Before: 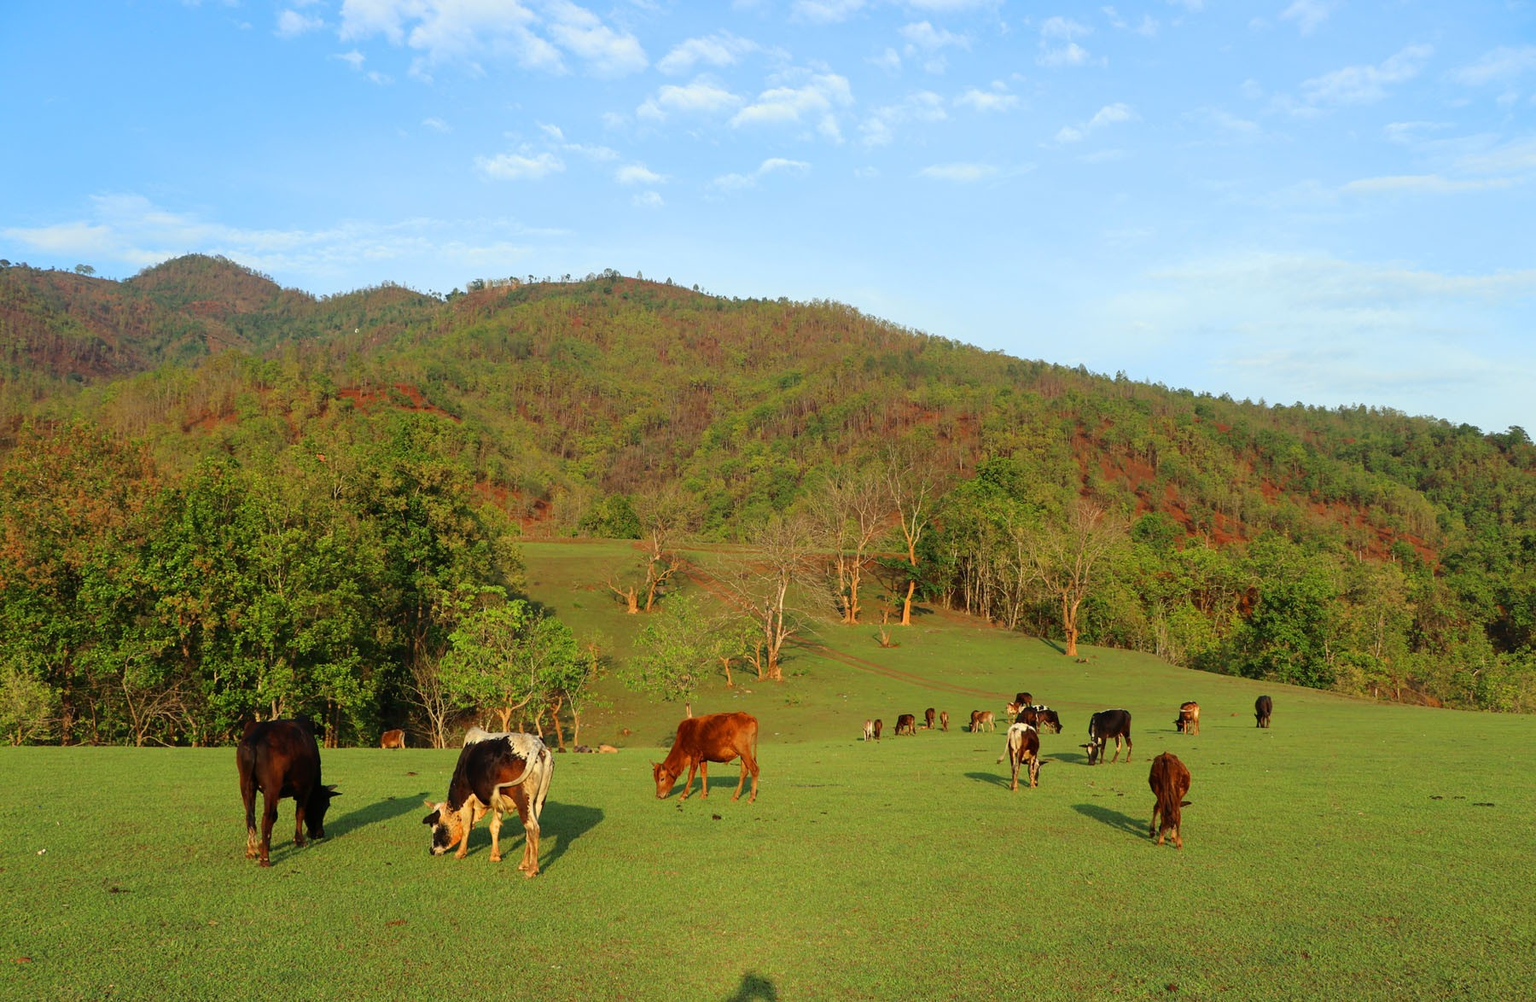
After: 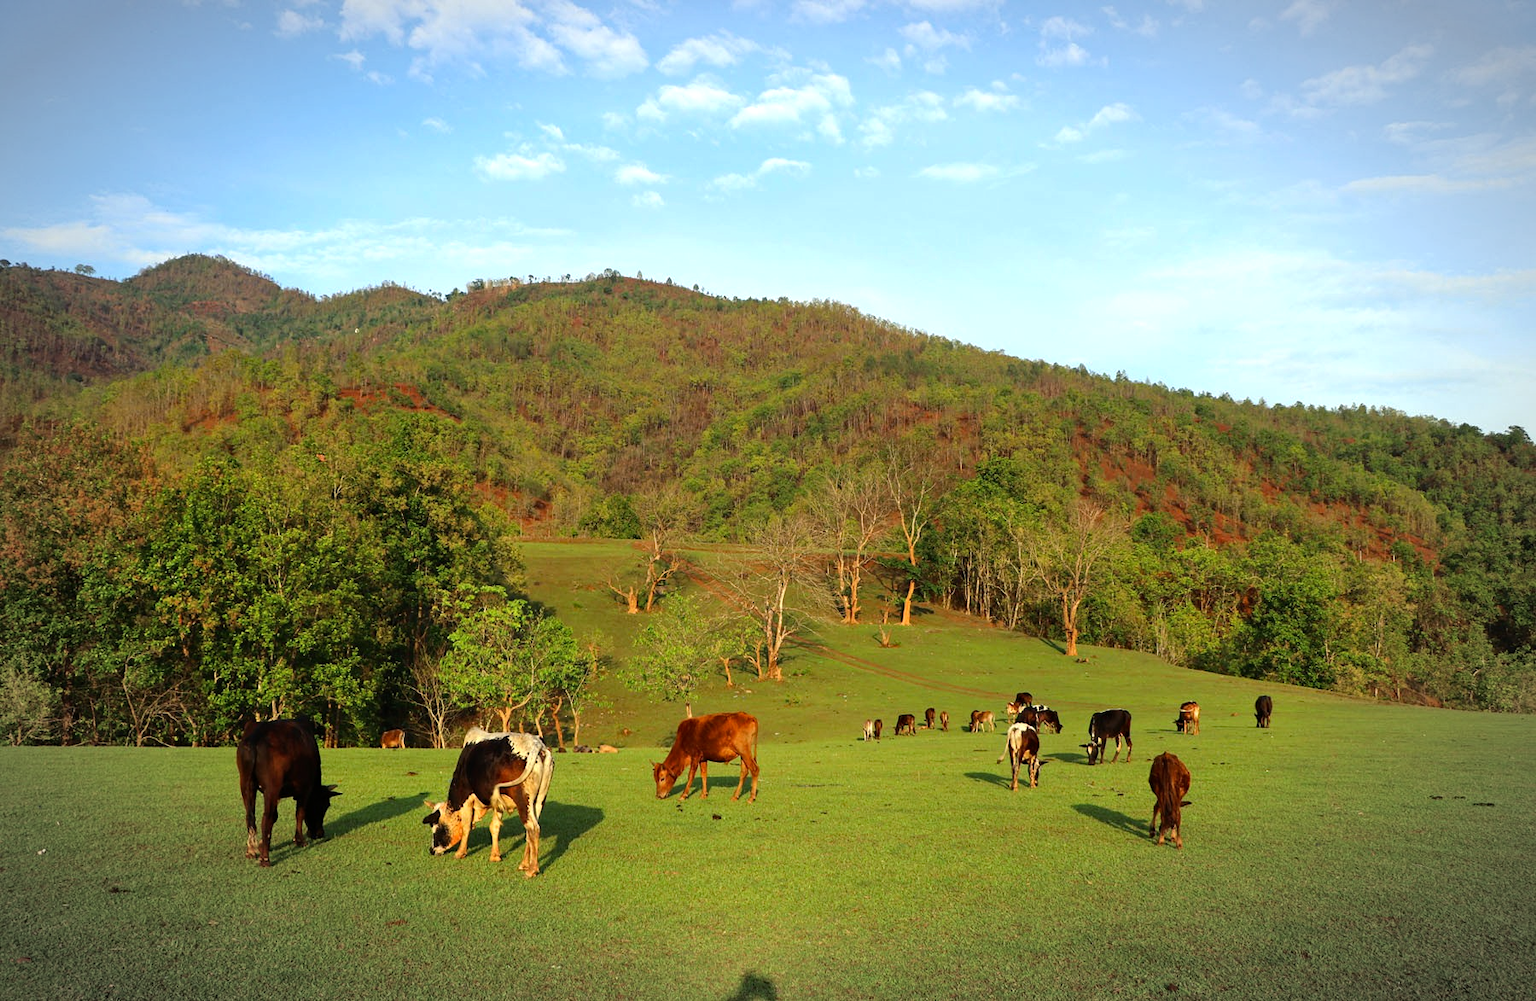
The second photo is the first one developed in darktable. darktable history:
vignetting: automatic ratio true
tone equalizer: -8 EV -0.417 EV, -7 EV -0.389 EV, -6 EV -0.333 EV, -5 EV -0.222 EV, -3 EV 0.222 EV, -2 EV 0.333 EV, -1 EV 0.389 EV, +0 EV 0.417 EV, edges refinement/feathering 500, mask exposure compensation -1.57 EV, preserve details no
haze removal: strength 0.29, distance 0.25, compatibility mode true, adaptive false
